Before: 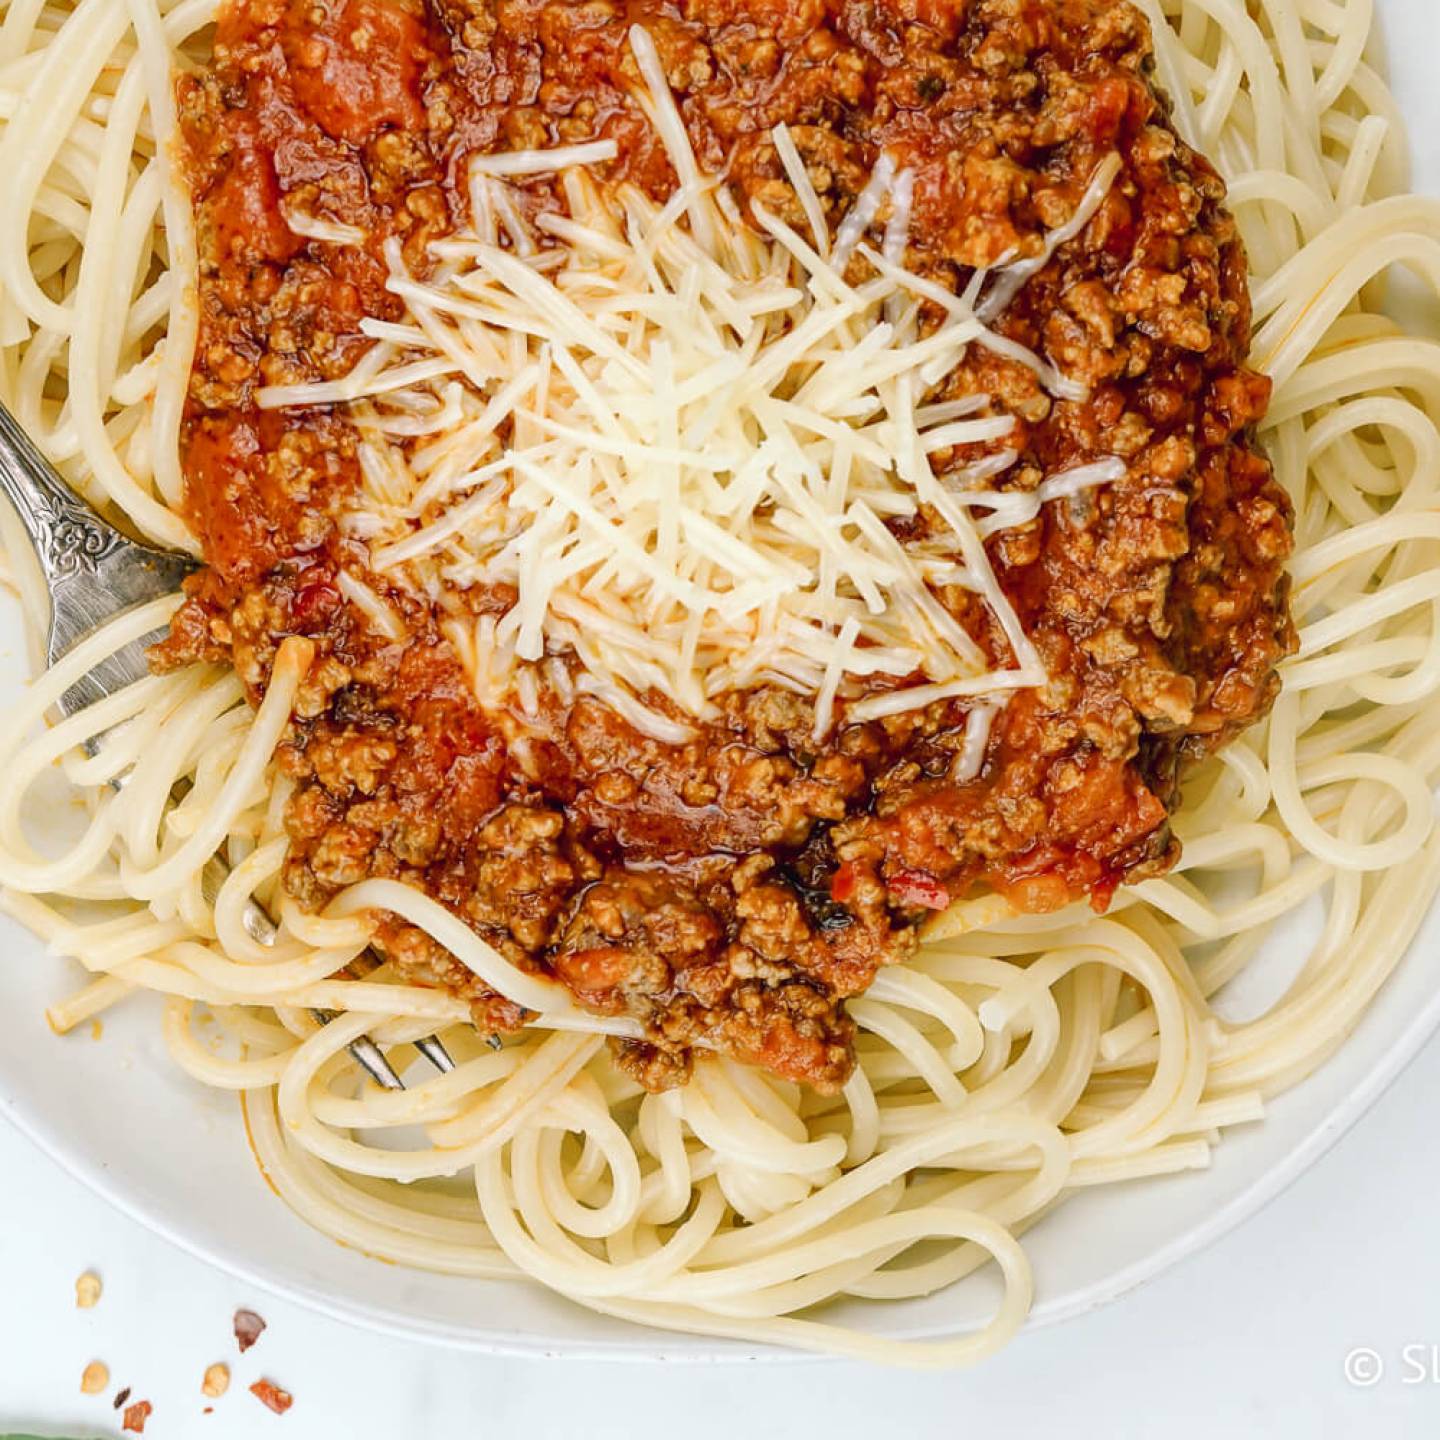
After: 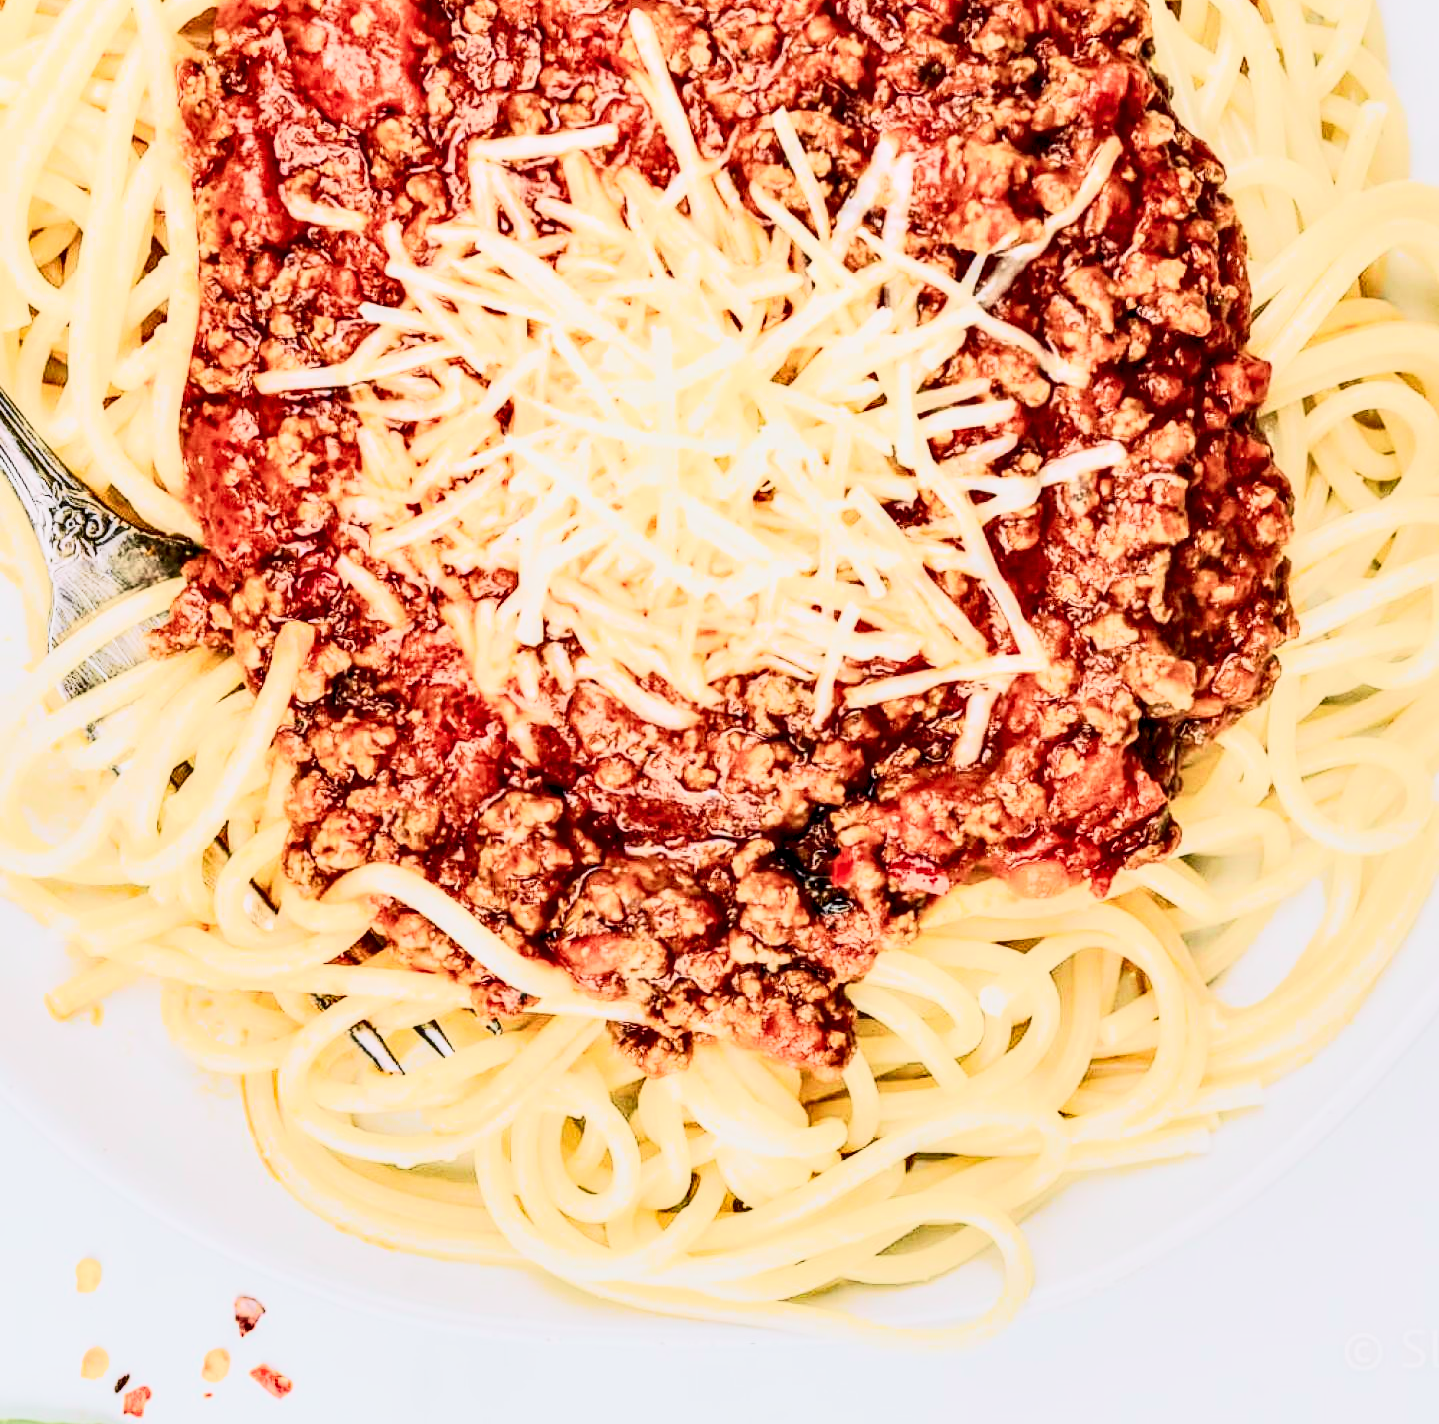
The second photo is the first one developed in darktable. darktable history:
filmic rgb: black relative exposure -4.38 EV, white relative exposure 4.56 EV, hardness 2.37, contrast 1.05
exposure: black level correction 0.001, exposure 1.05 EV, compensate exposure bias true, compensate highlight preservation false
local contrast: highlights 40%, shadows 60%, detail 136%, midtone range 0.514
crop: top 1.049%, right 0.001%
levels: levels [0, 0.478, 1]
shadows and highlights: low approximation 0.01, soften with gaussian
tone curve: curves: ch0 [(0, 0) (0.105, 0.08) (0.195, 0.18) (0.283, 0.288) (0.384, 0.419) (0.485, 0.531) (0.638, 0.69) (0.795, 0.879) (1, 0.977)]; ch1 [(0, 0) (0.161, 0.092) (0.35, 0.33) (0.379, 0.401) (0.456, 0.469) (0.498, 0.503) (0.531, 0.537) (0.596, 0.621) (0.635, 0.655) (1, 1)]; ch2 [(0, 0) (0.371, 0.362) (0.437, 0.437) (0.483, 0.484) (0.53, 0.515) (0.56, 0.58) (0.622, 0.606) (1, 1)], color space Lab, independent channels, preserve colors none
contrast brightness saturation: contrast 0.28
